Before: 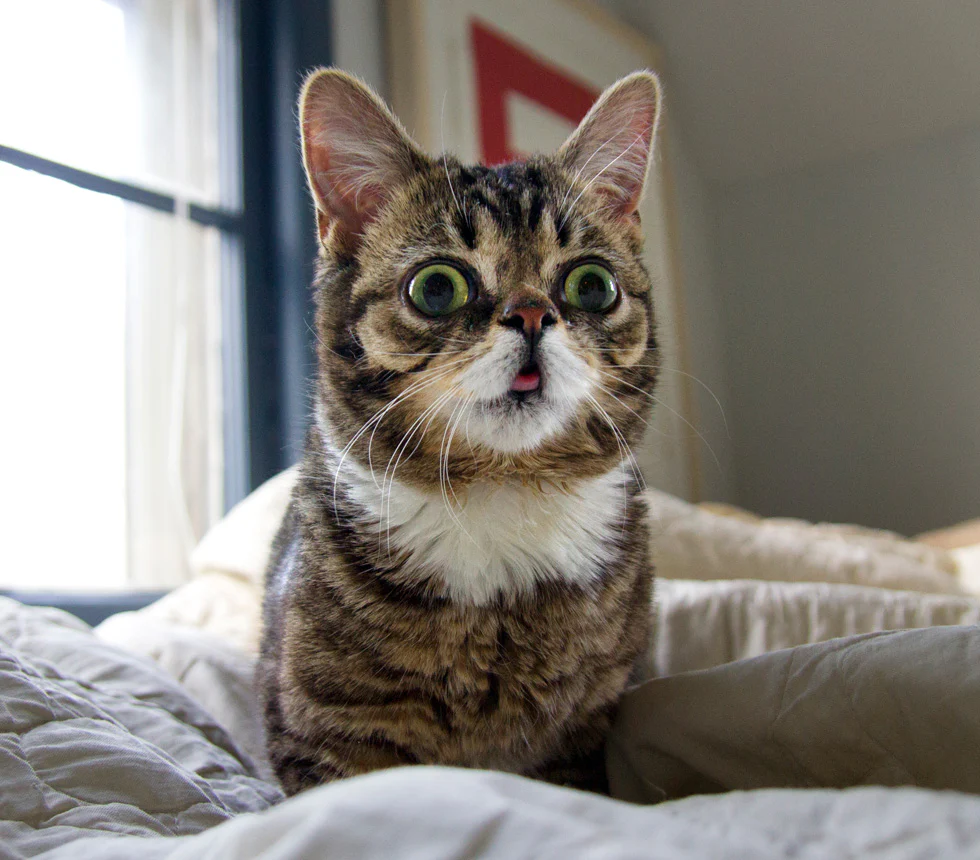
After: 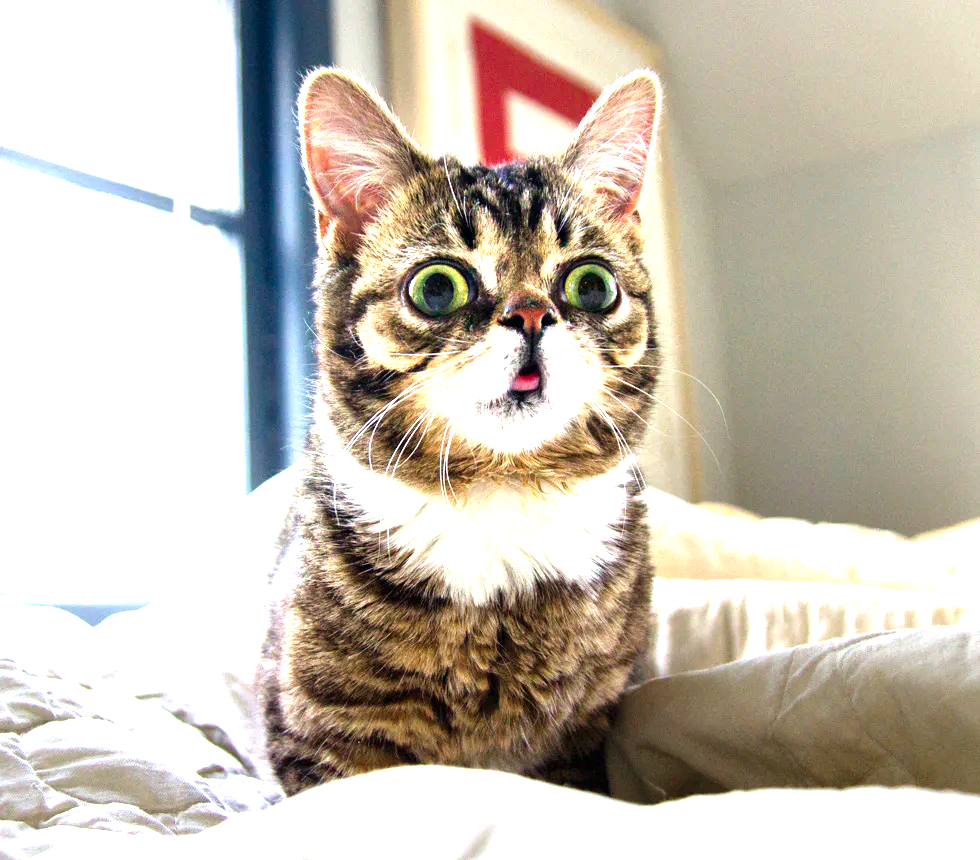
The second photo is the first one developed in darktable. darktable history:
levels: levels [0, 0.281, 0.562]
